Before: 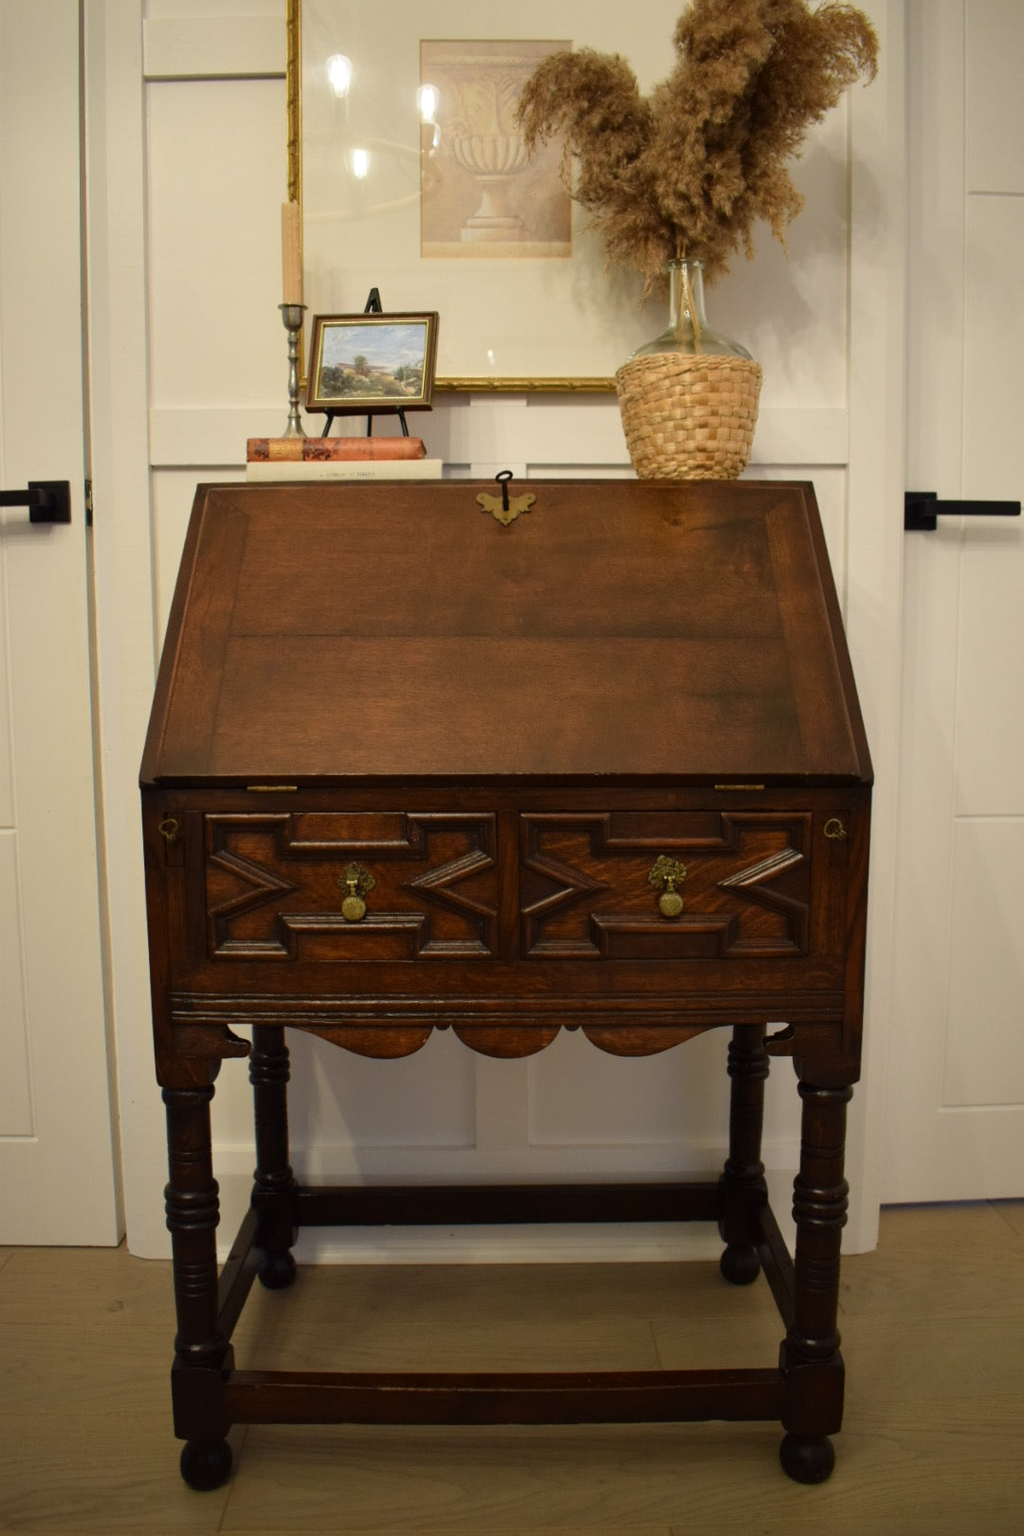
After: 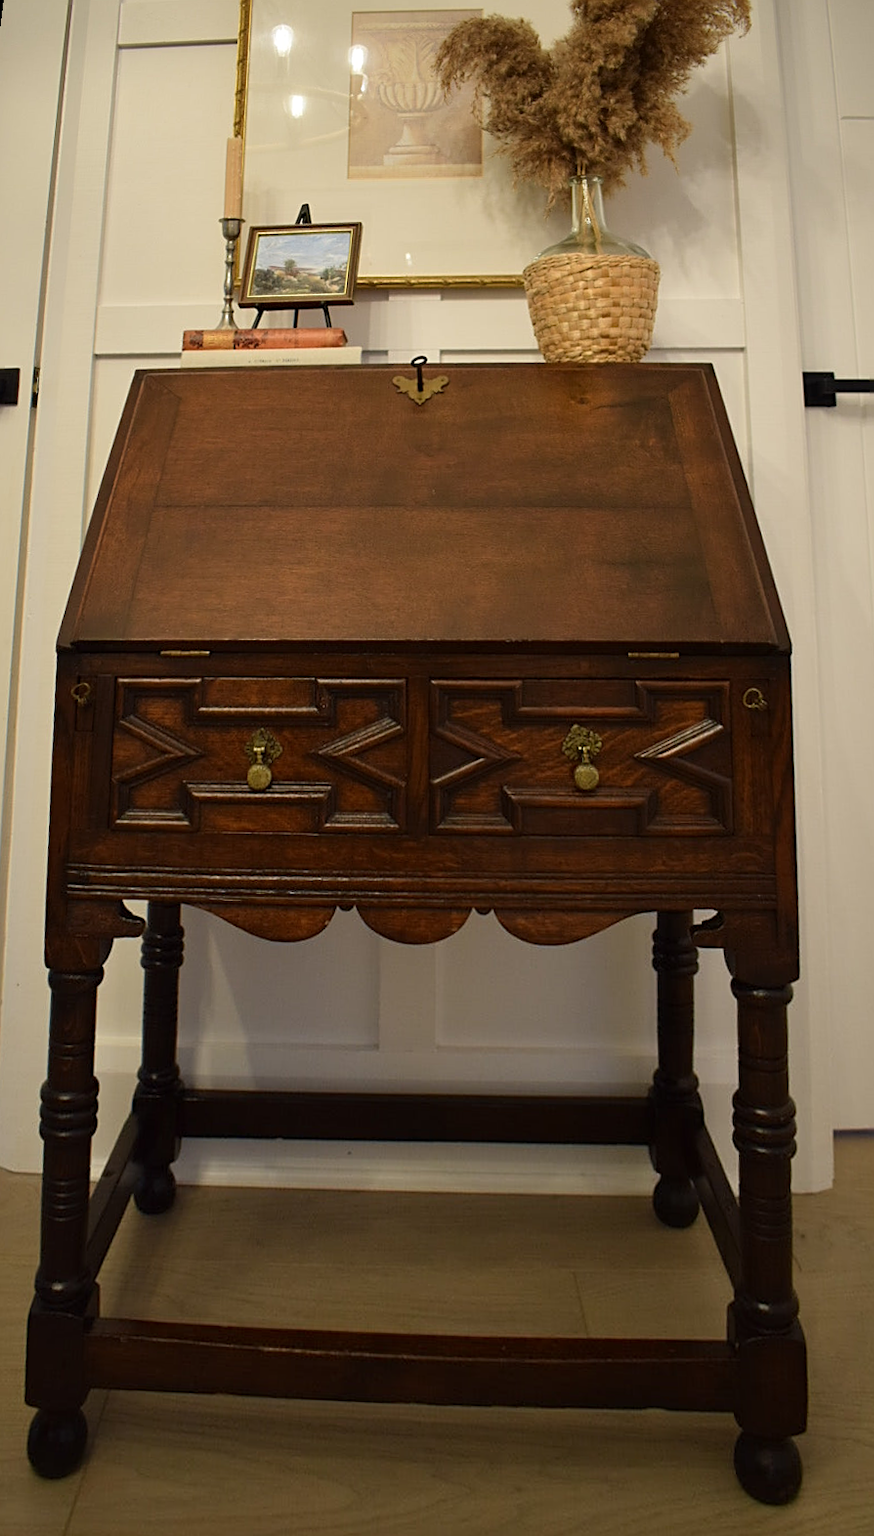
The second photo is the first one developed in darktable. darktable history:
sharpen: on, module defaults
rotate and perspective: rotation 0.72°, lens shift (vertical) -0.352, lens shift (horizontal) -0.051, crop left 0.152, crop right 0.859, crop top 0.019, crop bottom 0.964
